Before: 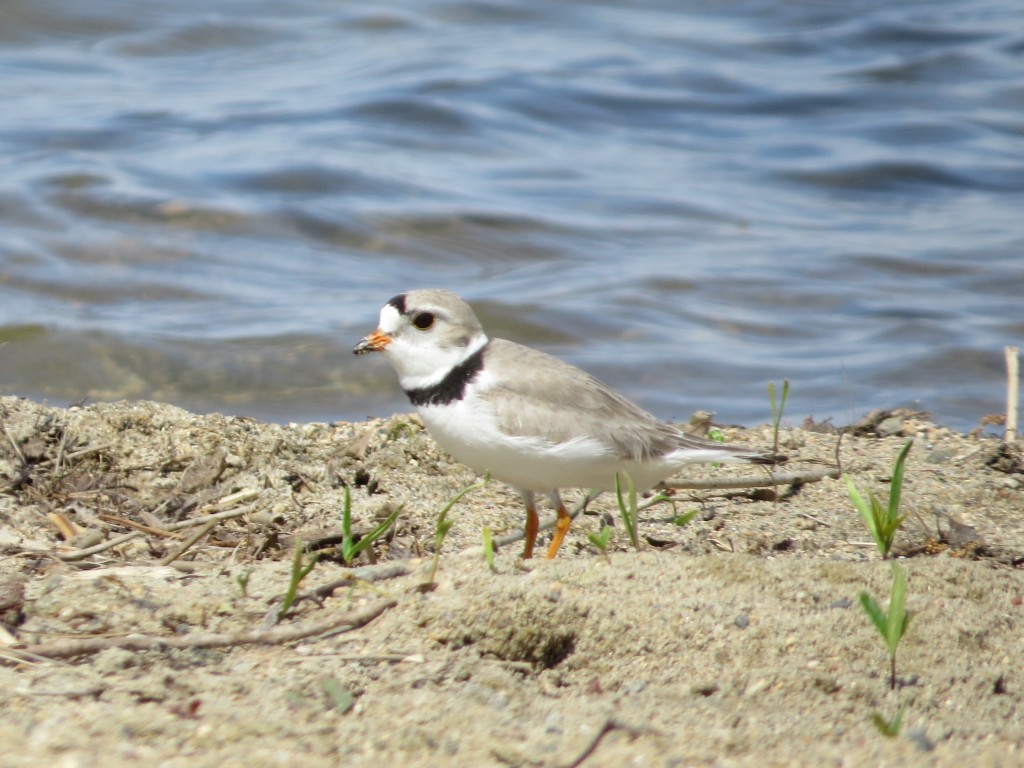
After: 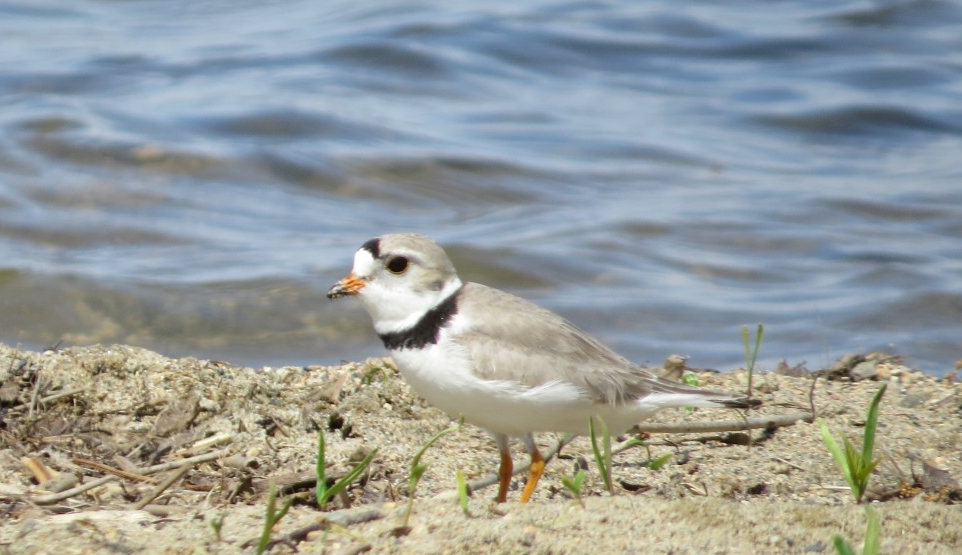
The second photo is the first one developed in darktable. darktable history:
crop: left 2.574%, top 7.366%, right 3.41%, bottom 20.318%
